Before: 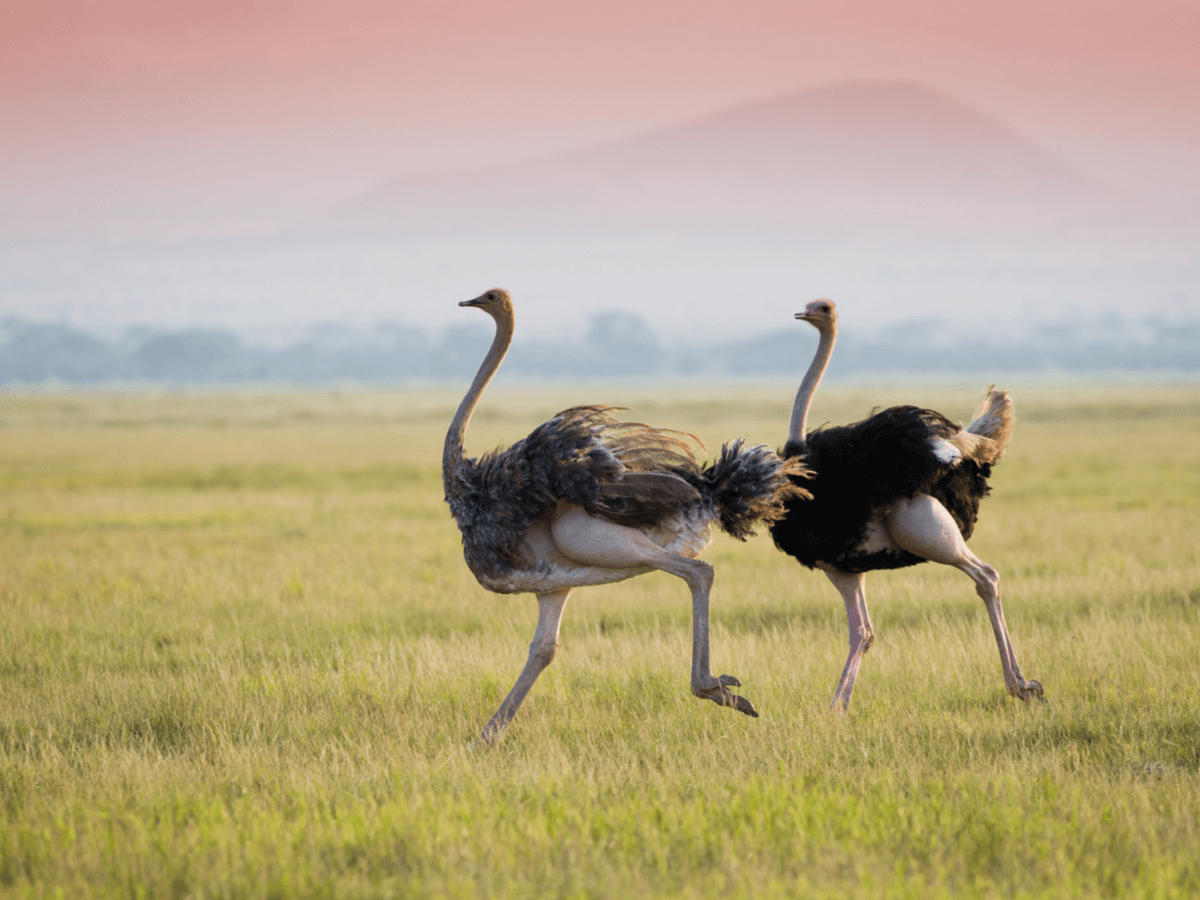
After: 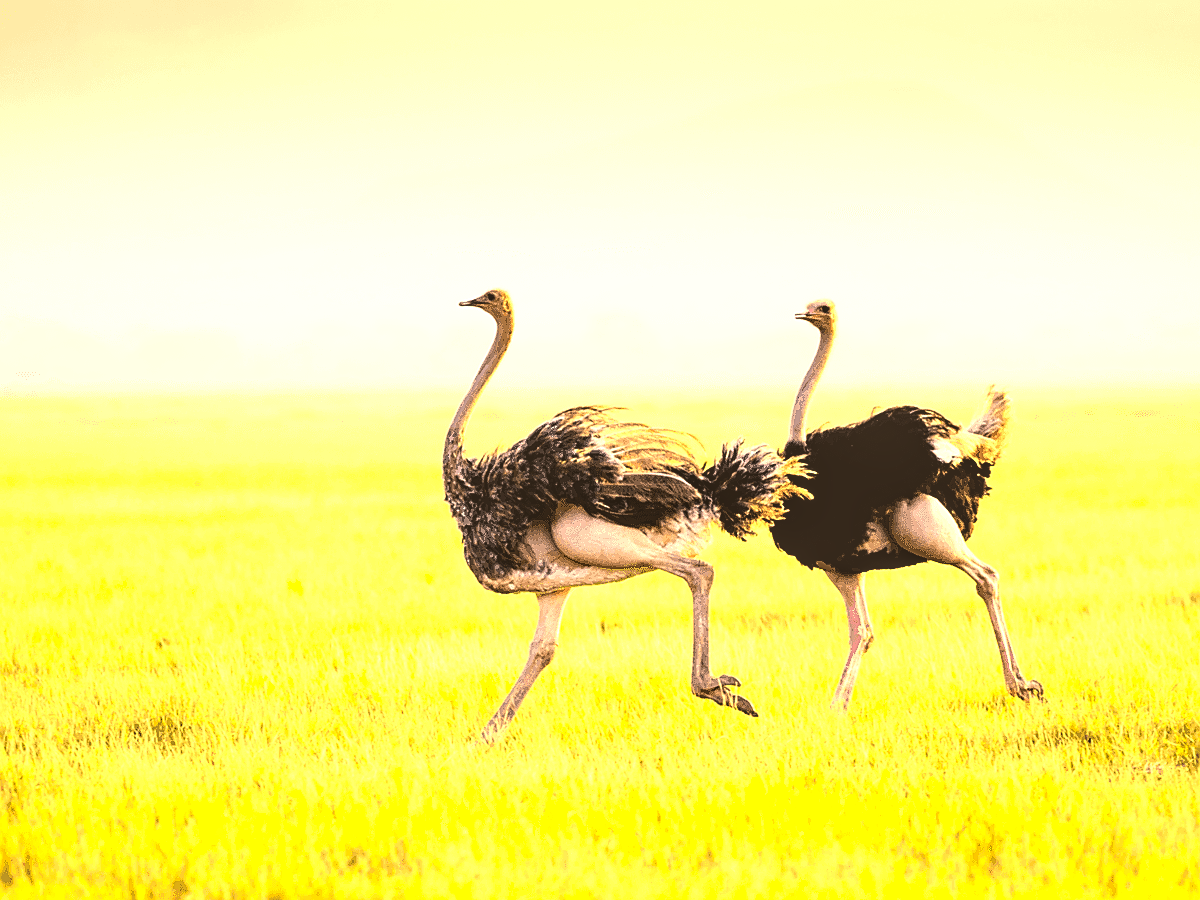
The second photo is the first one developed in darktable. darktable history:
tone equalizer: -7 EV 0.156 EV, -6 EV 0.581 EV, -5 EV 1.14 EV, -4 EV 1.3 EV, -3 EV 1.16 EV, -2 EV 0.6 EV, -1 EV 0.168 EV, edges refinement/feathering 500, mask exposure compensation -1.57 EV, preserve details no
color correction: highlights a* 18.06, highlights b* 34.79, shadows a* 1.95, shadows b* 5.84, saturation 1.01
levels: levels [0.044, 0.475, 0.791]
sharpen: radius 1.354, amount 1.266, threshold 0.669
contrast brightness saturation: contrast 0.007, saturation -0.06
local contrast: detail 110%
